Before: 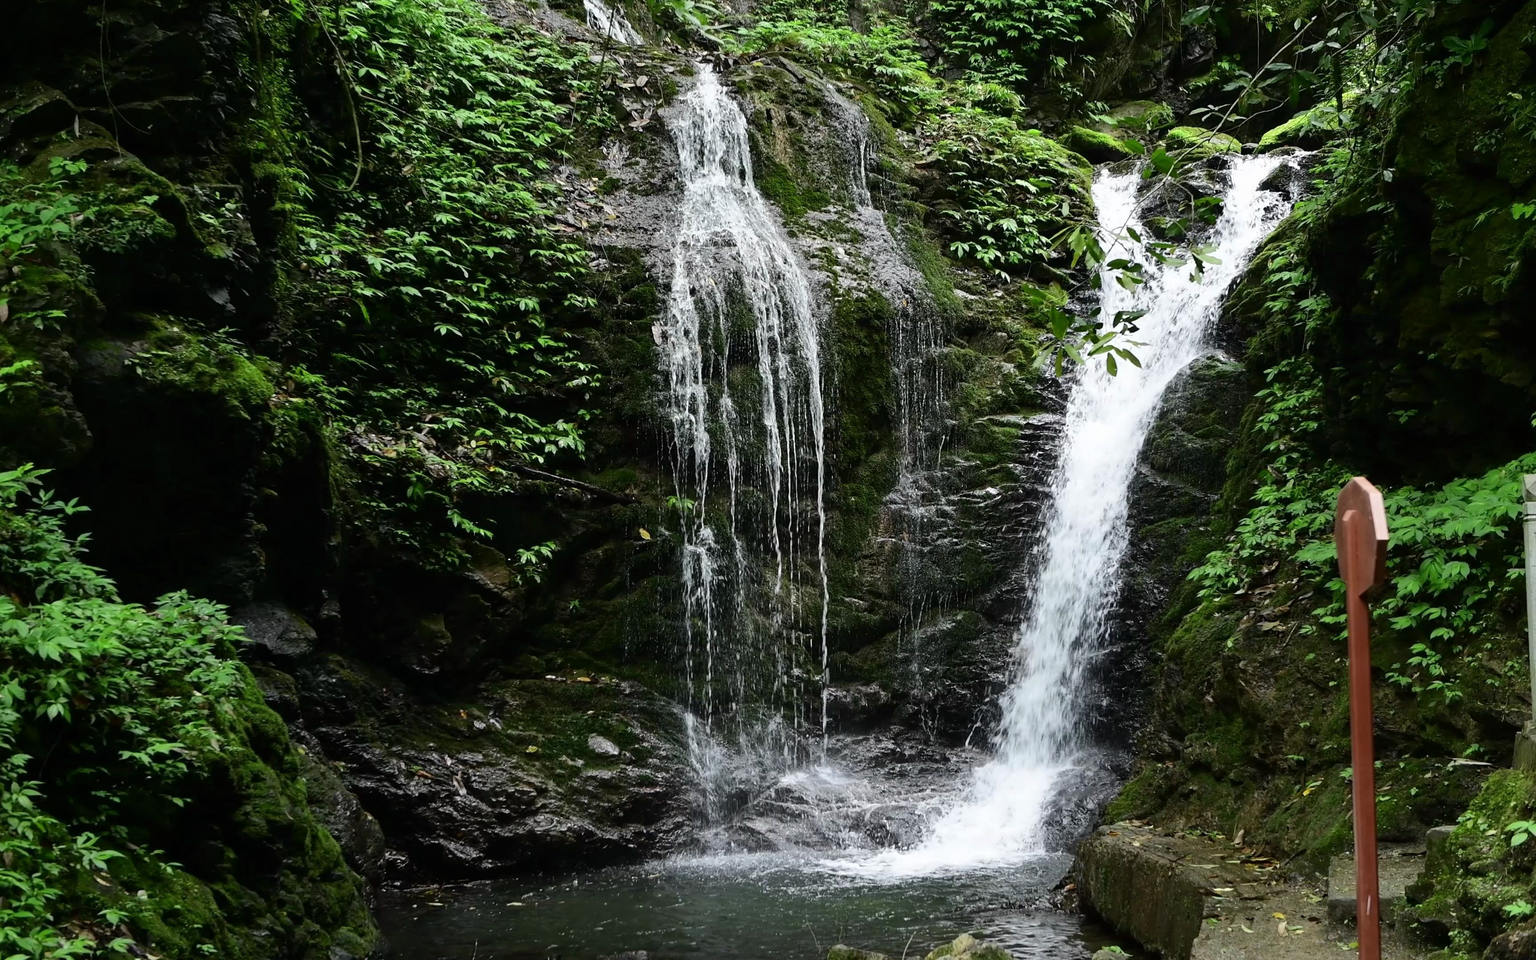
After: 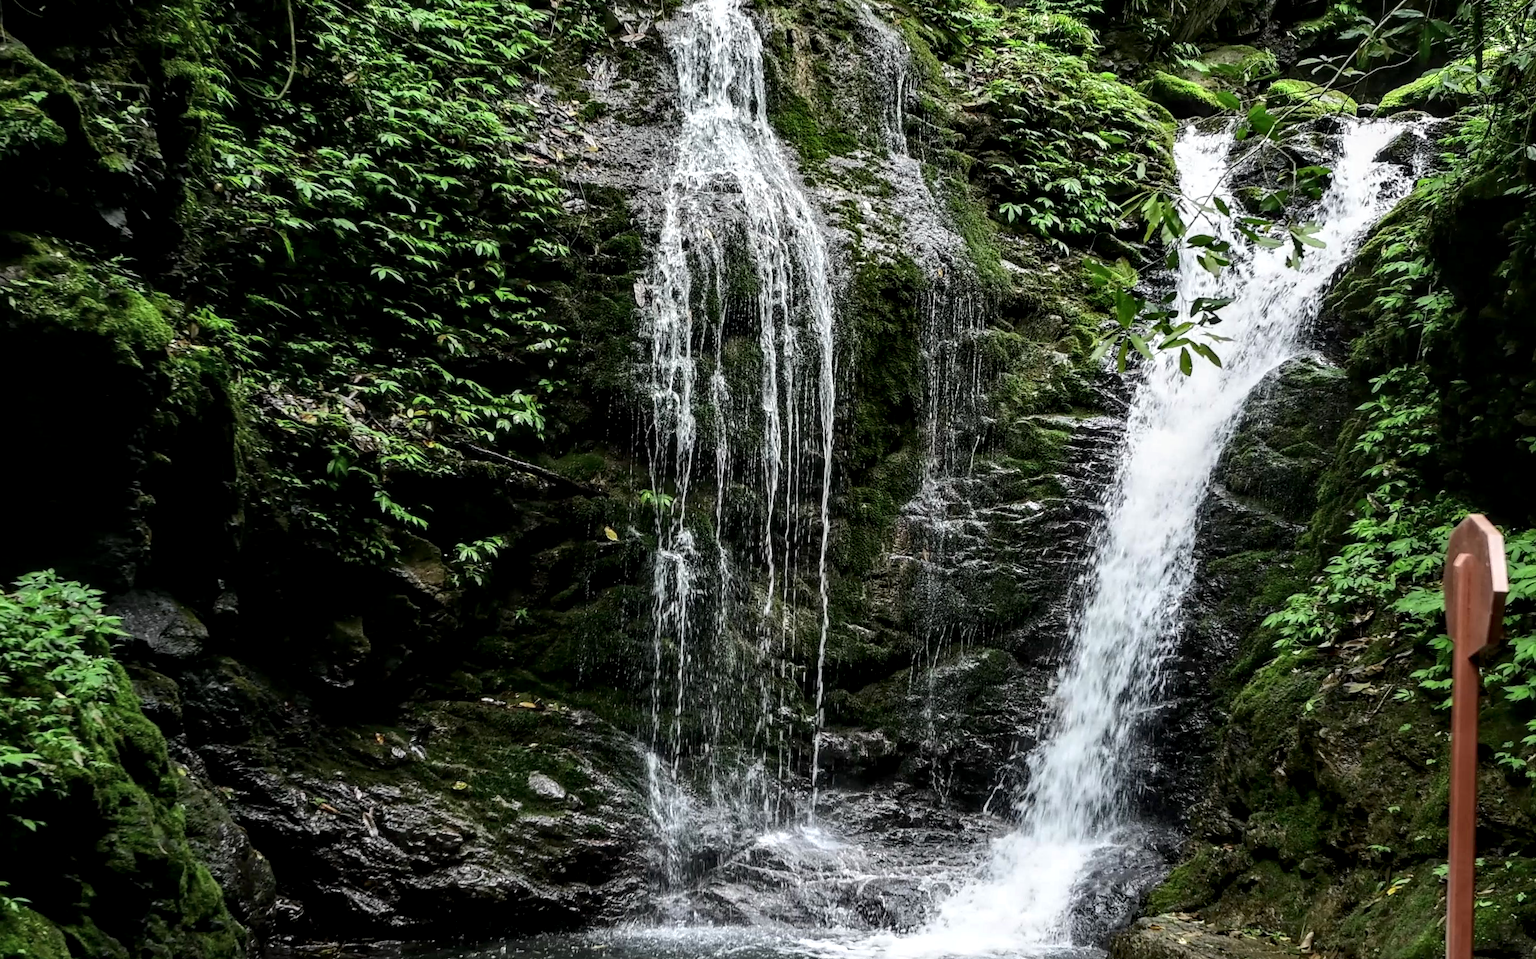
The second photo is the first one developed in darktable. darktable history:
local contrast: highlights 25%, detail 150%
crop and rotate: angle -3.27°, left 5.211%, top 5.211%, right 4.607%, bottom 4.607%
